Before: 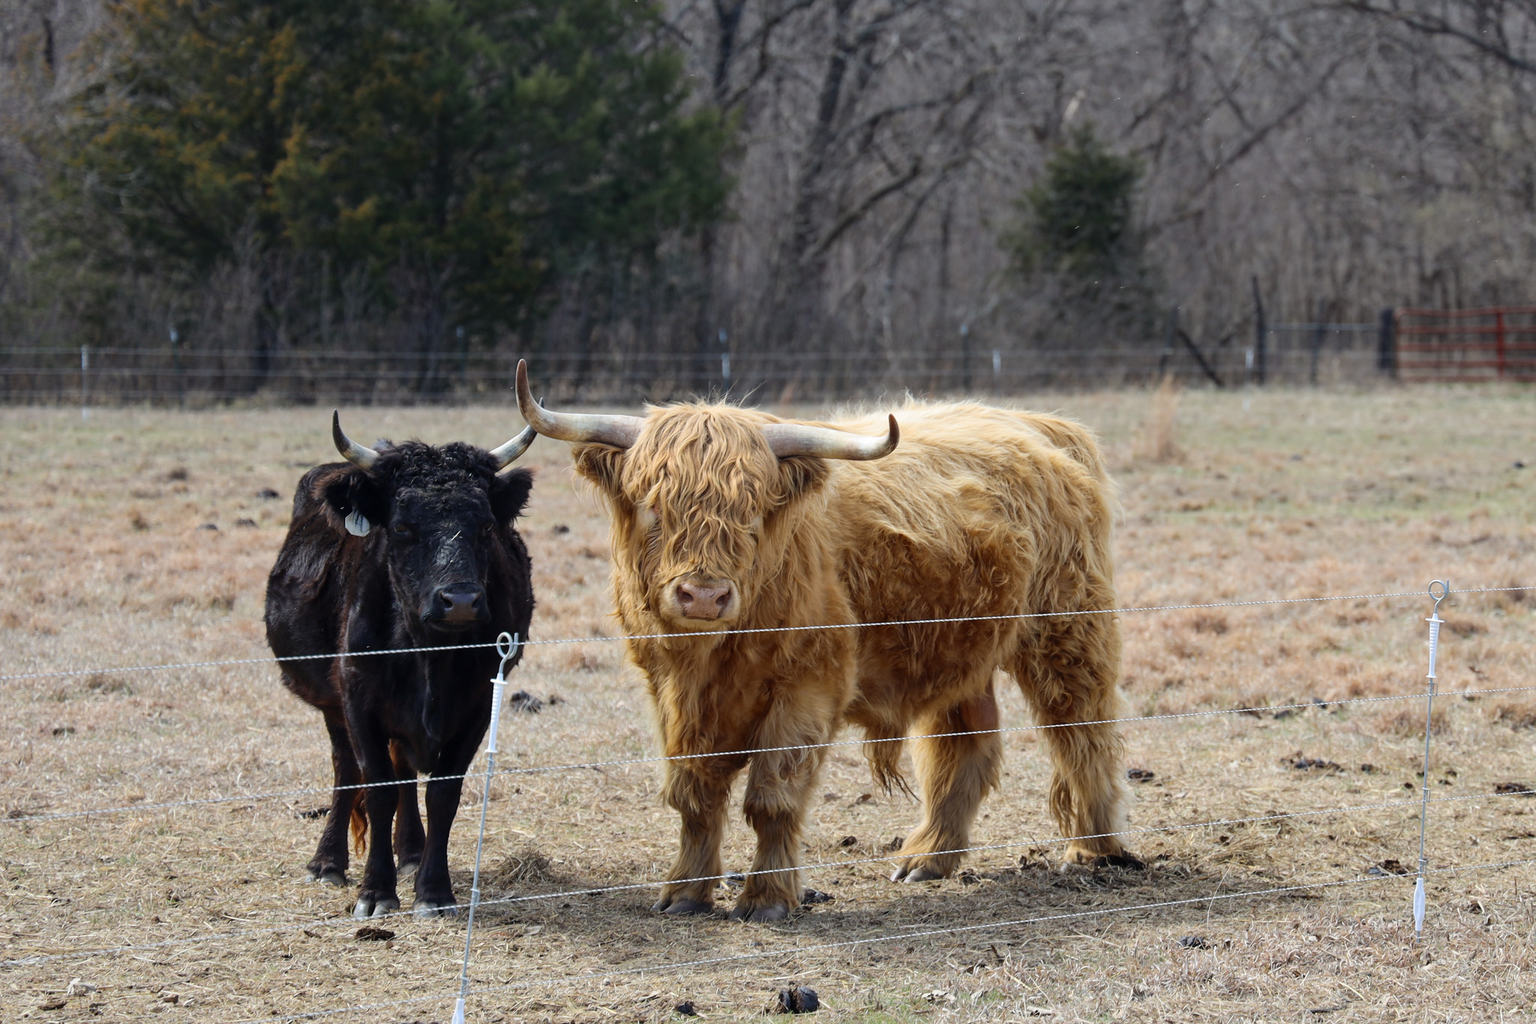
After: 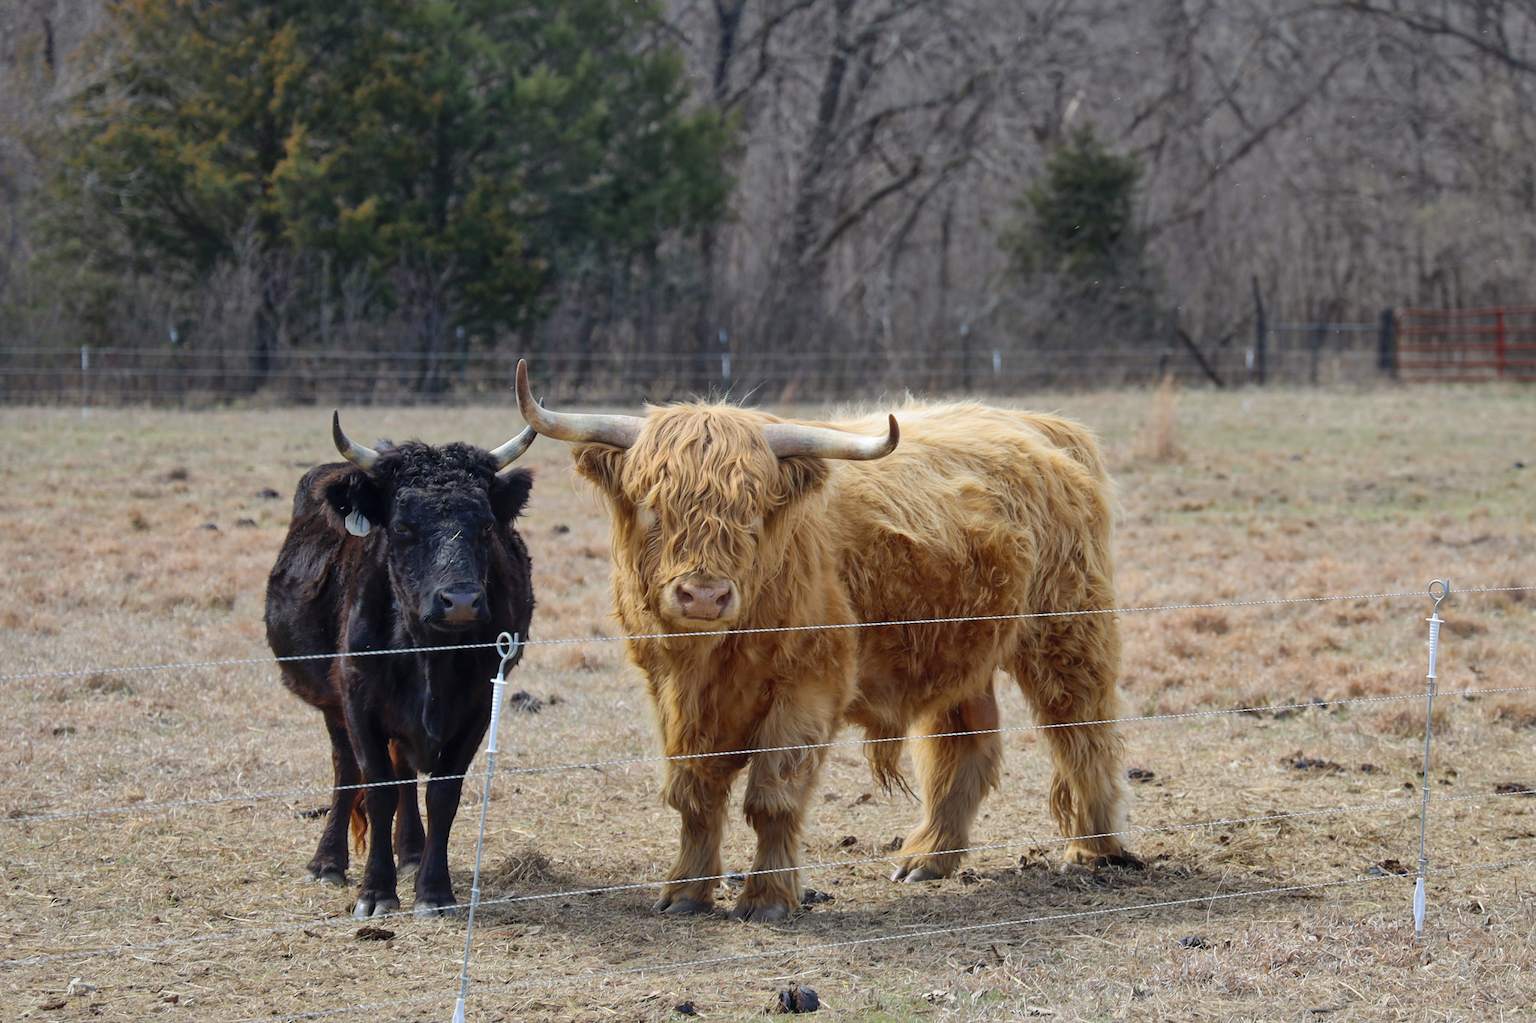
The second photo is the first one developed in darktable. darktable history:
white balance: emerald 1
shadows and highlights: on, module defaults
